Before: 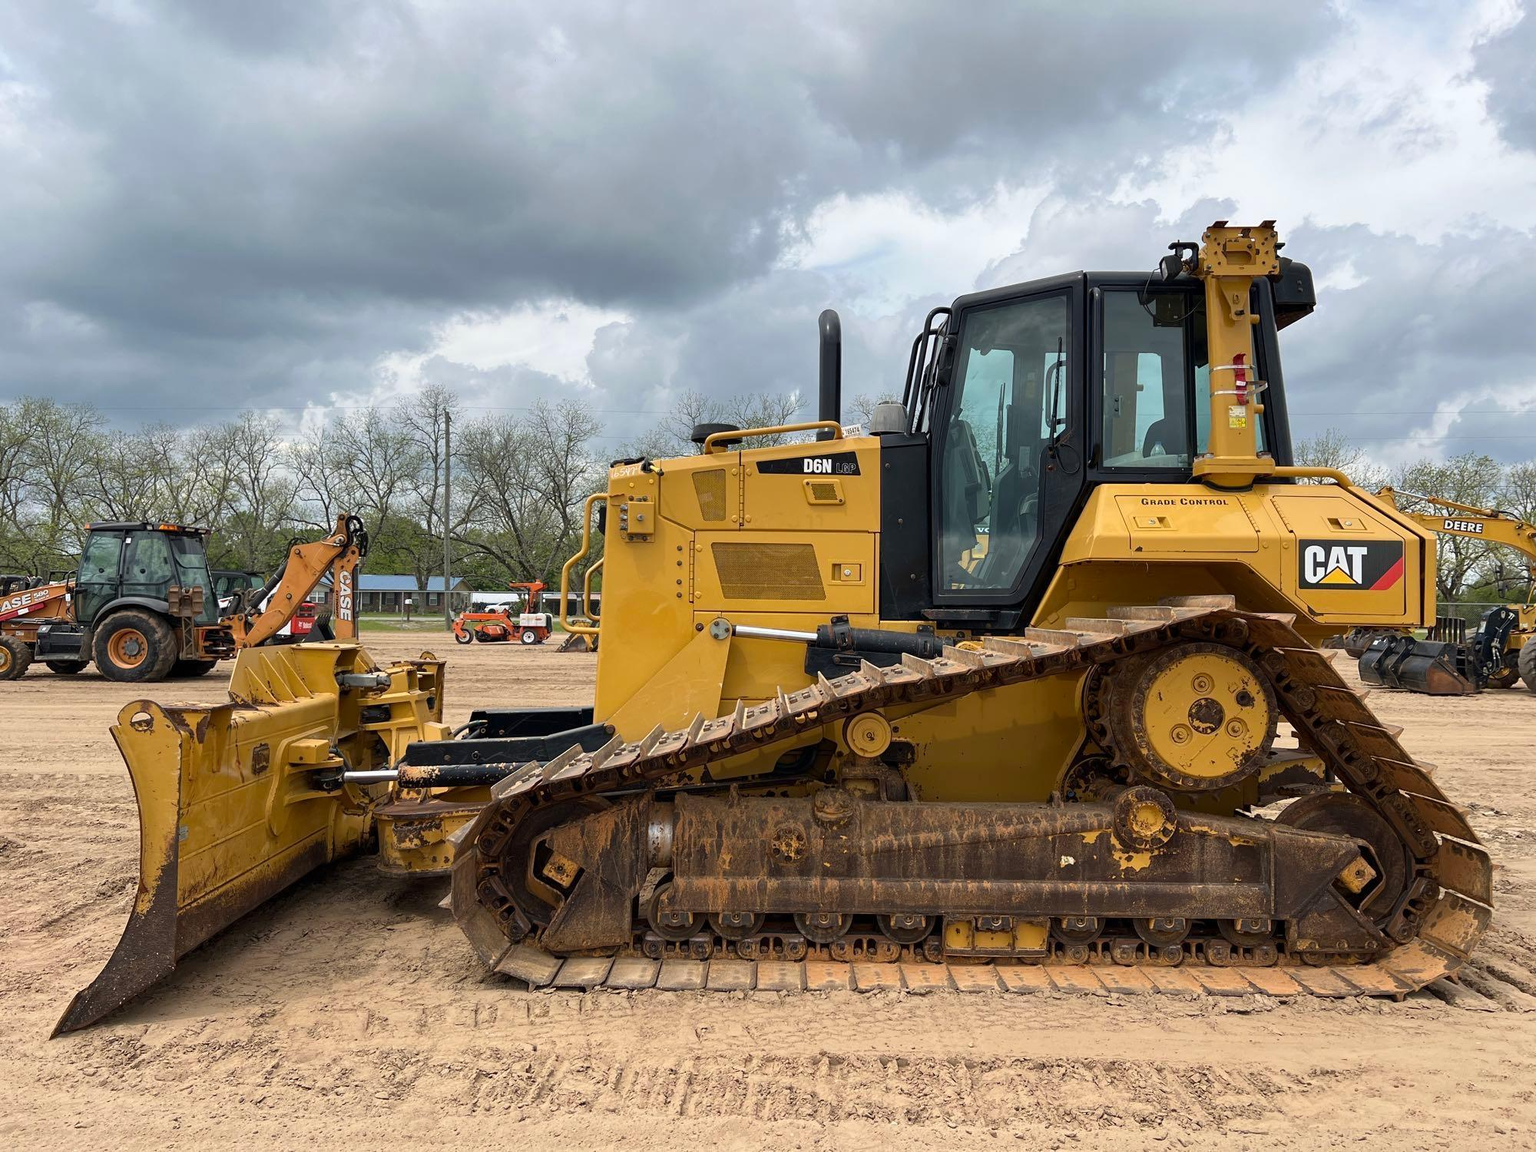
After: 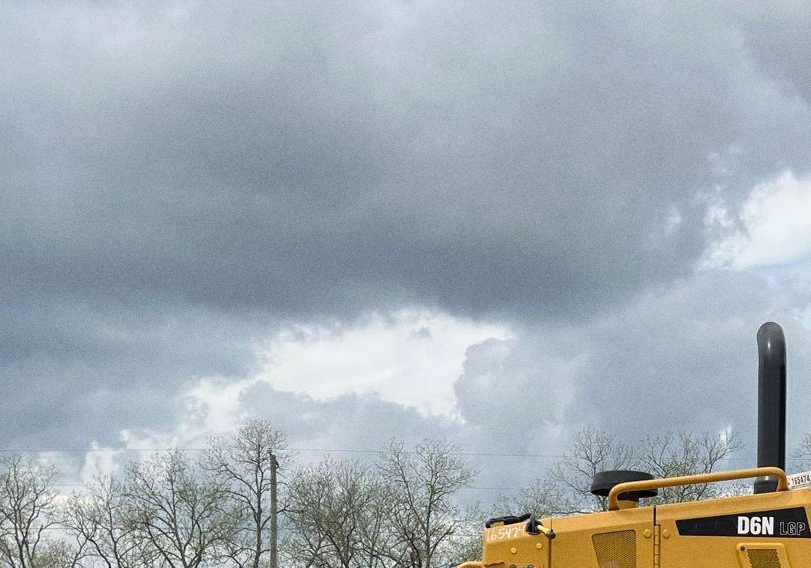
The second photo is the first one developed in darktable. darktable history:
grain: coarseness 0.47 ISO
fill light: on, module defaults
crop: left 15.452%, top 5.459%, right 43.956%, bottom 56.62%
